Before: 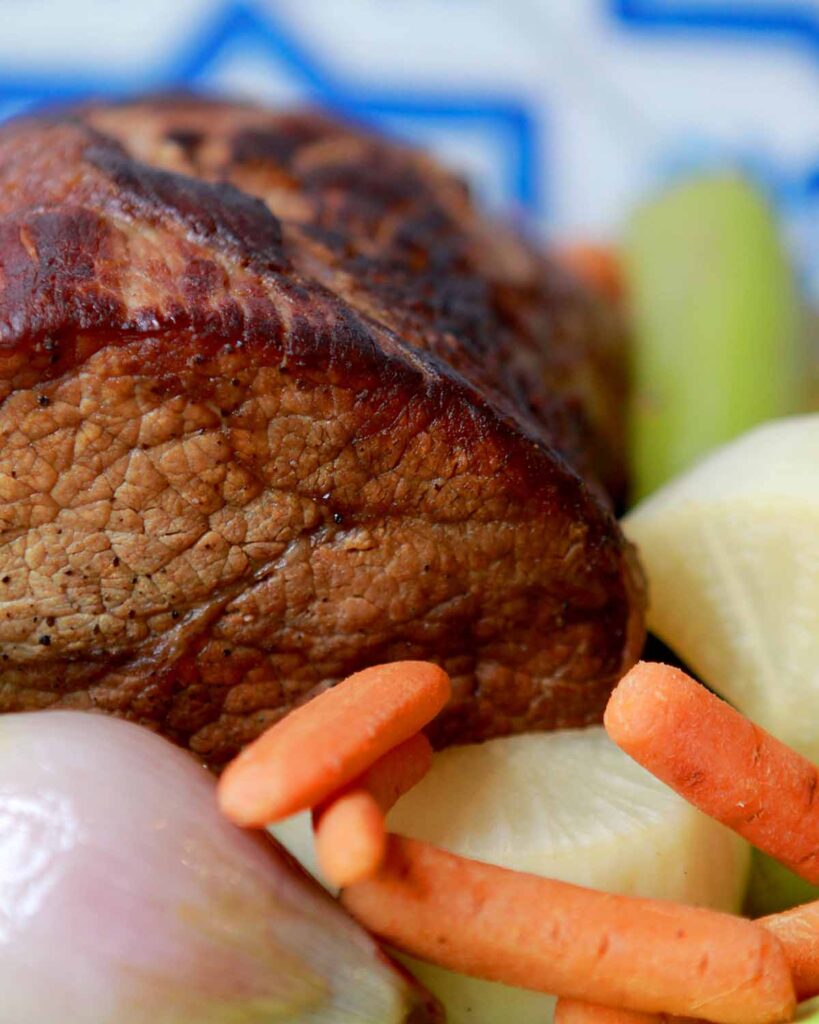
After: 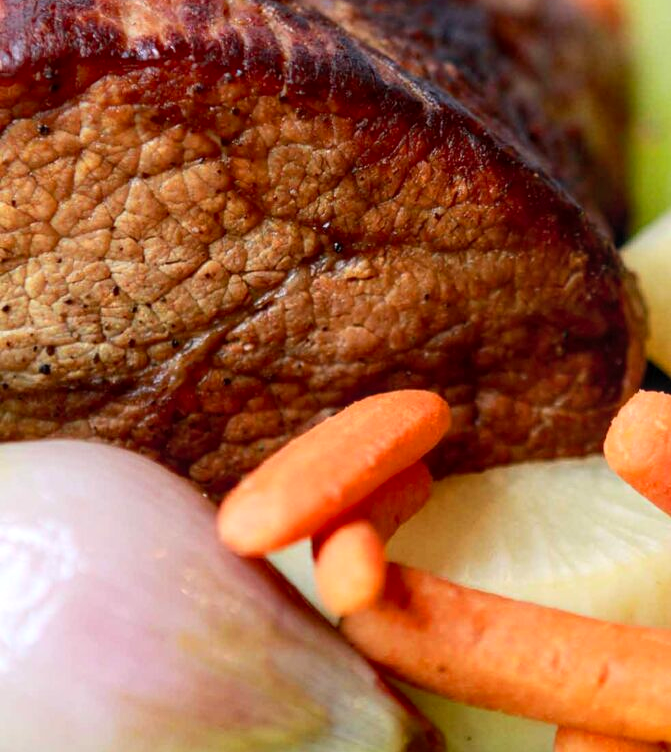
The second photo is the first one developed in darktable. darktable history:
local contrast: on, module defaults
contrast brightness saturation: contrast 0.2, brightness 0.16, saturation 0.22
crop: top 26.531%, right 17.959%
base curve: curves: ch0 [(0, 0) (0.303, 0.277) (1, 1)]
